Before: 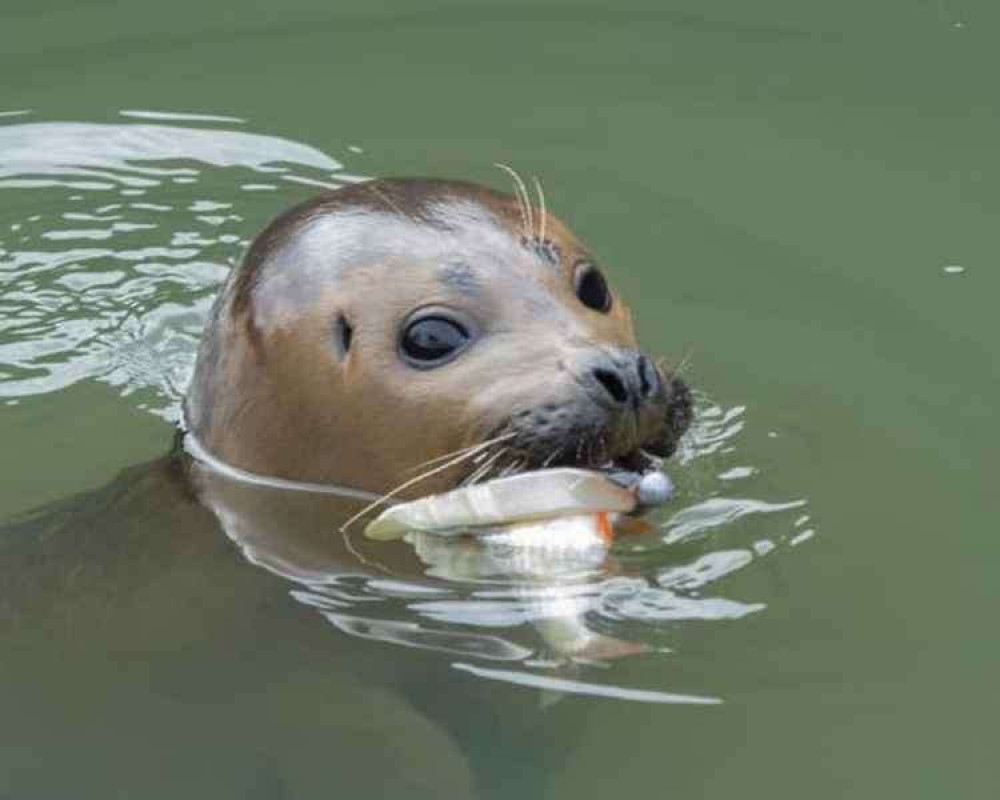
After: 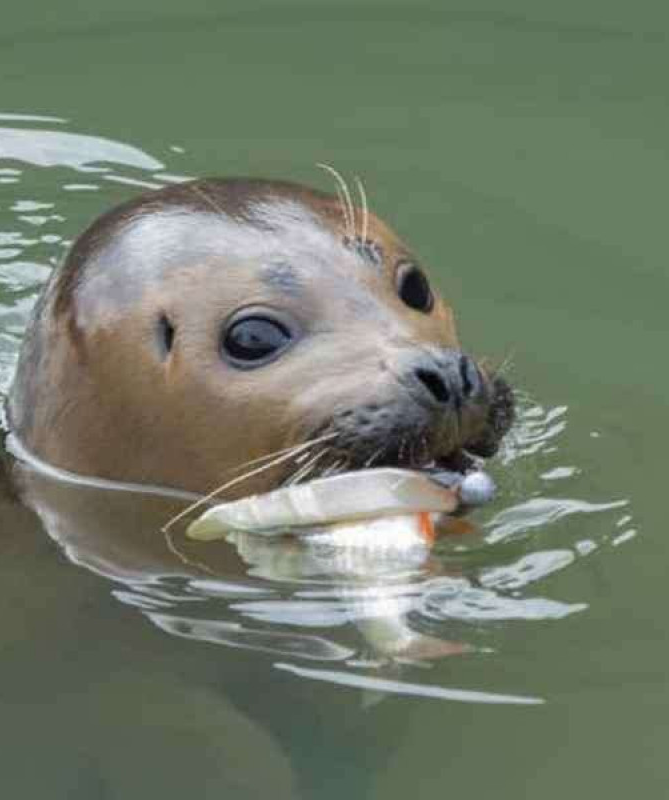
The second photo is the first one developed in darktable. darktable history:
crop and rotate: left 17.828%, right 15.207%
